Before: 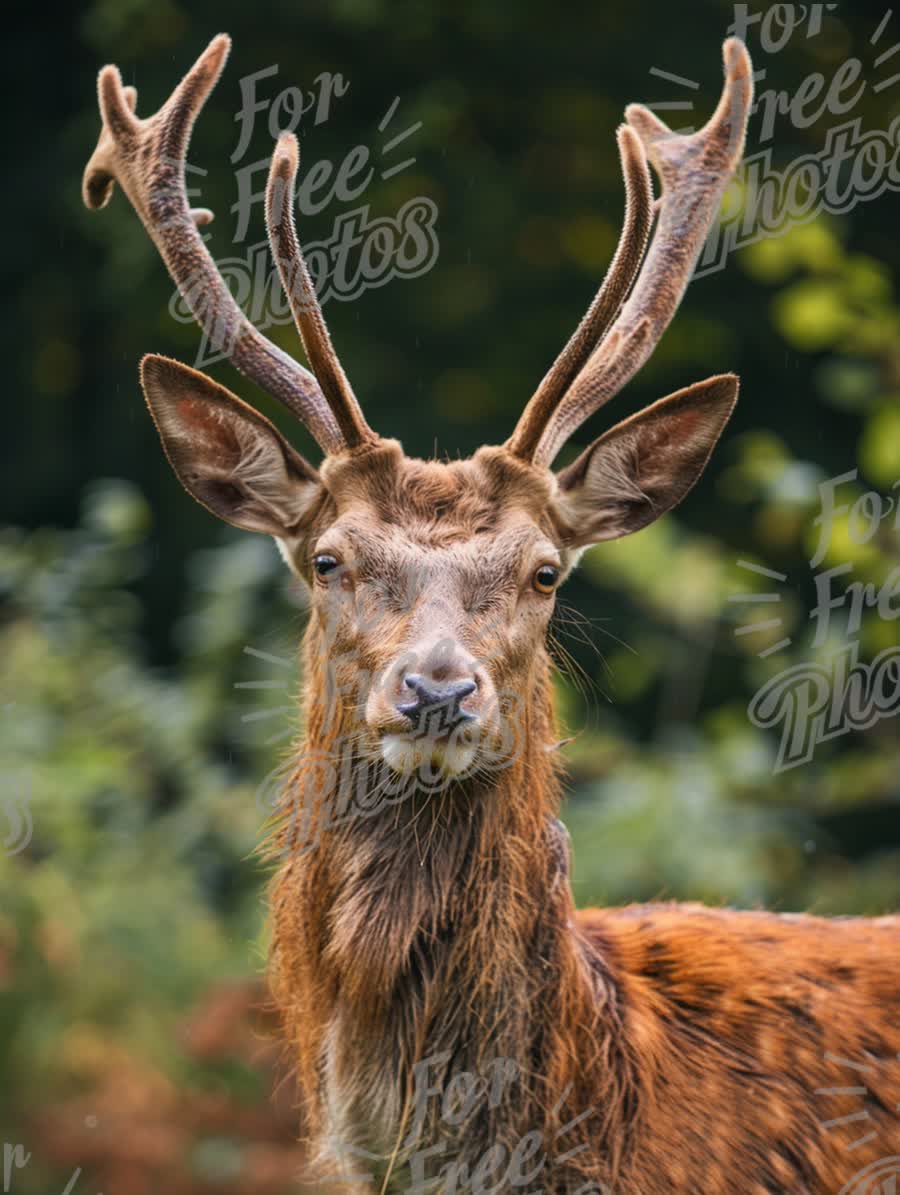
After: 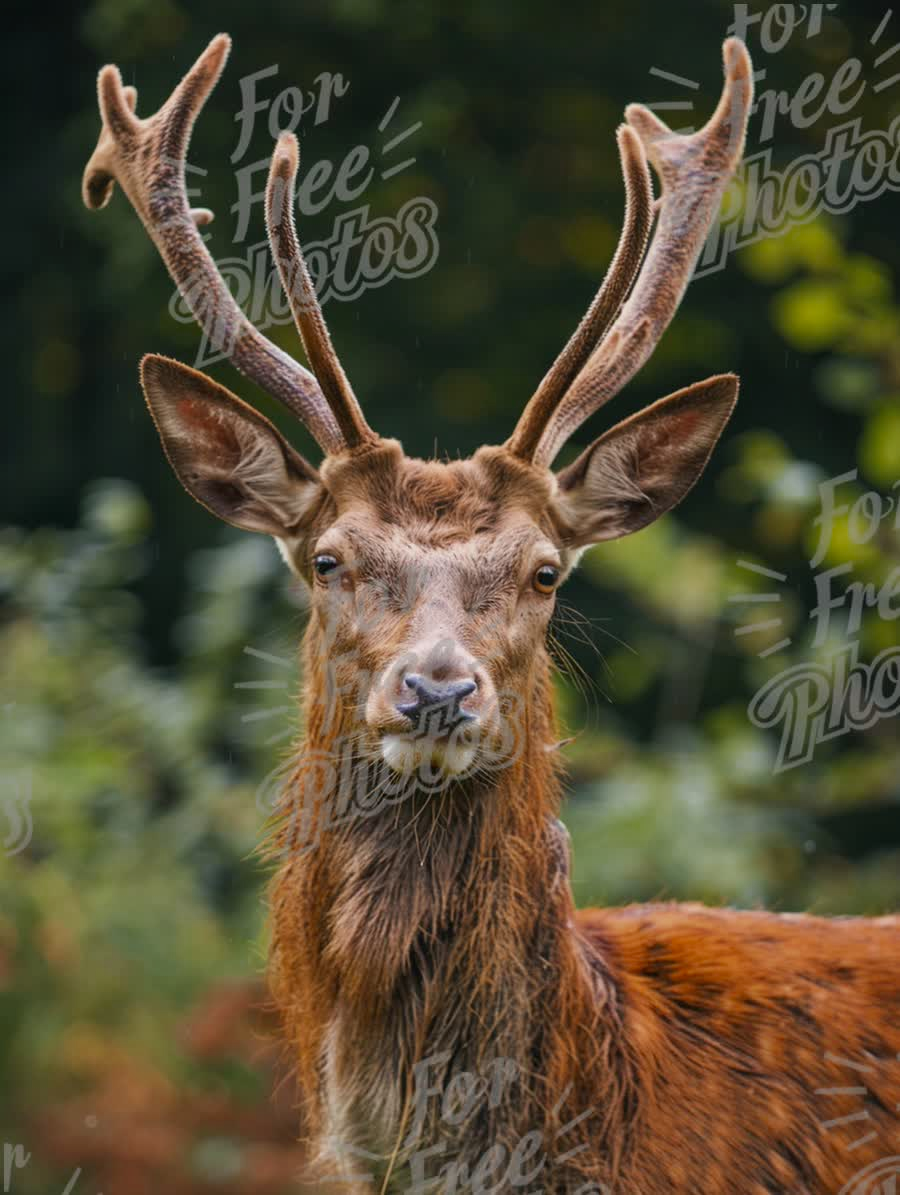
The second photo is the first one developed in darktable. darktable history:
color zones: curves: ch0 [(0.27, 0.396) (0.563, 0.504) (0.75, 0.5) (0.787, 0.307)]
shadows and highlights: radius 109.53, shadows 23.5, highlights -57.56, low approximation 0.01, soften with gaussian
